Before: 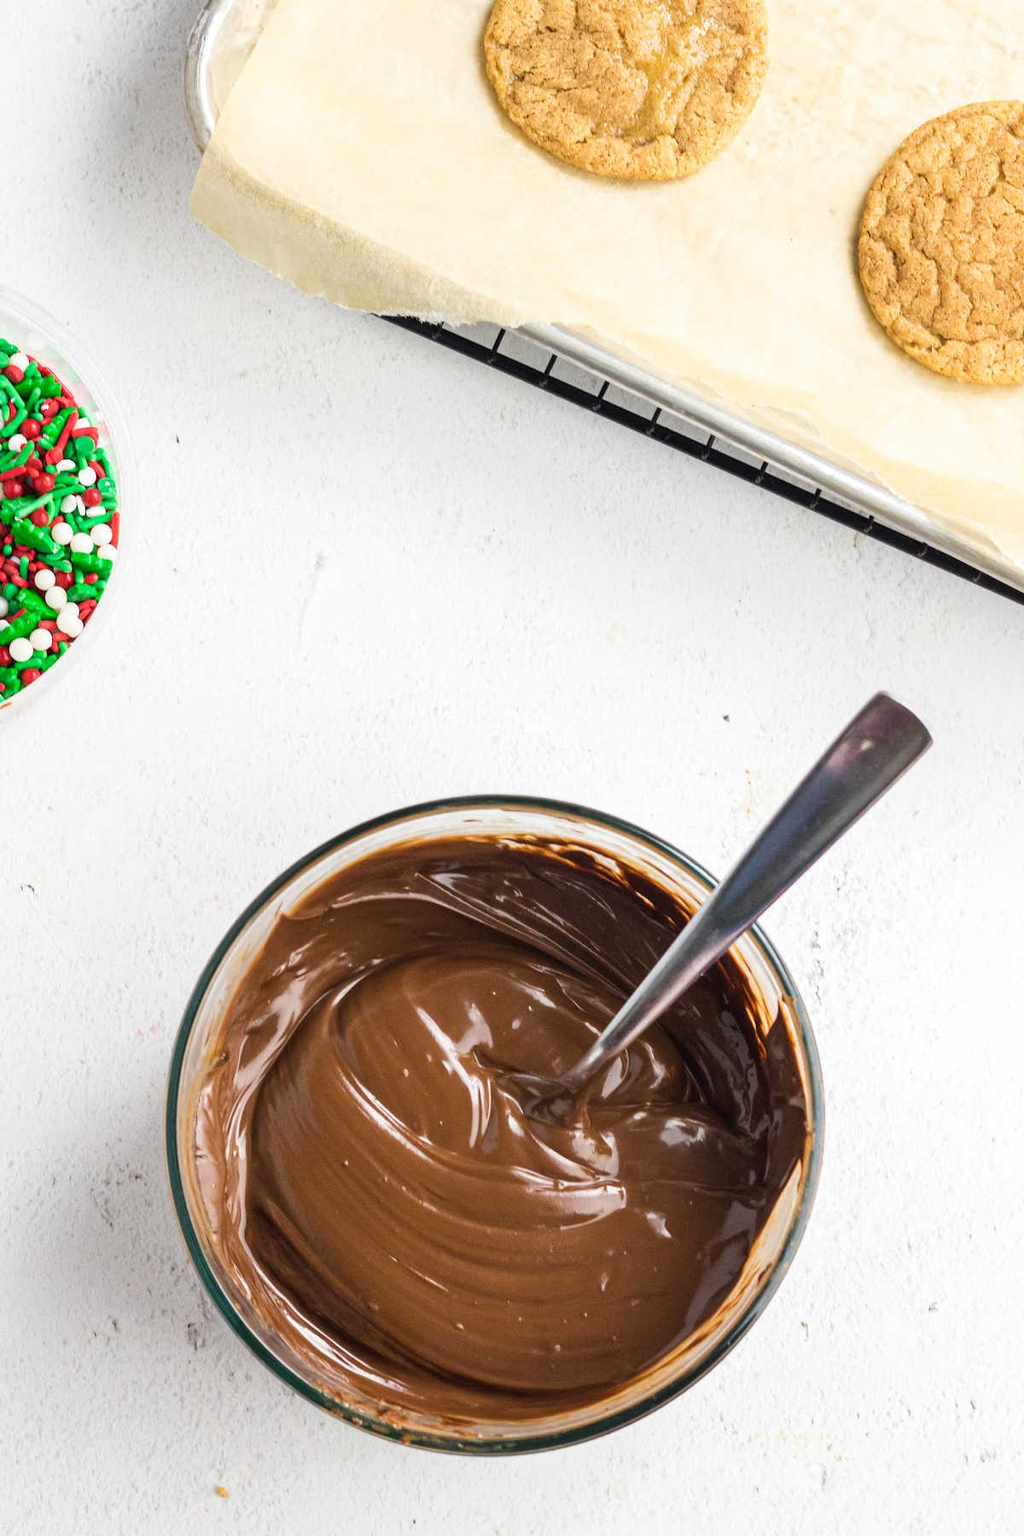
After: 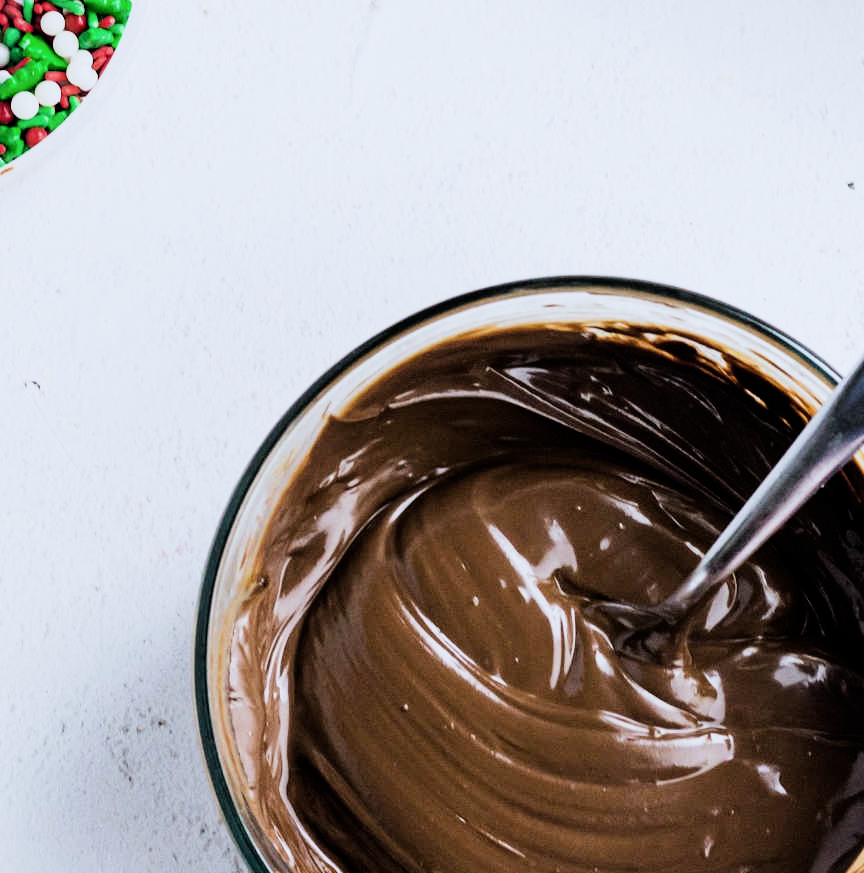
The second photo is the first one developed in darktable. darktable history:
white balance: red 0.931, blue 1.11
crop: top 36.498%, right 27.964%, bottom 14.995%
filmic rgb: black relative exposure -5 EV, white relative exposure 3.5 EV, hardness 3.19, contrast 1.5, highlights saturation mix -50%
